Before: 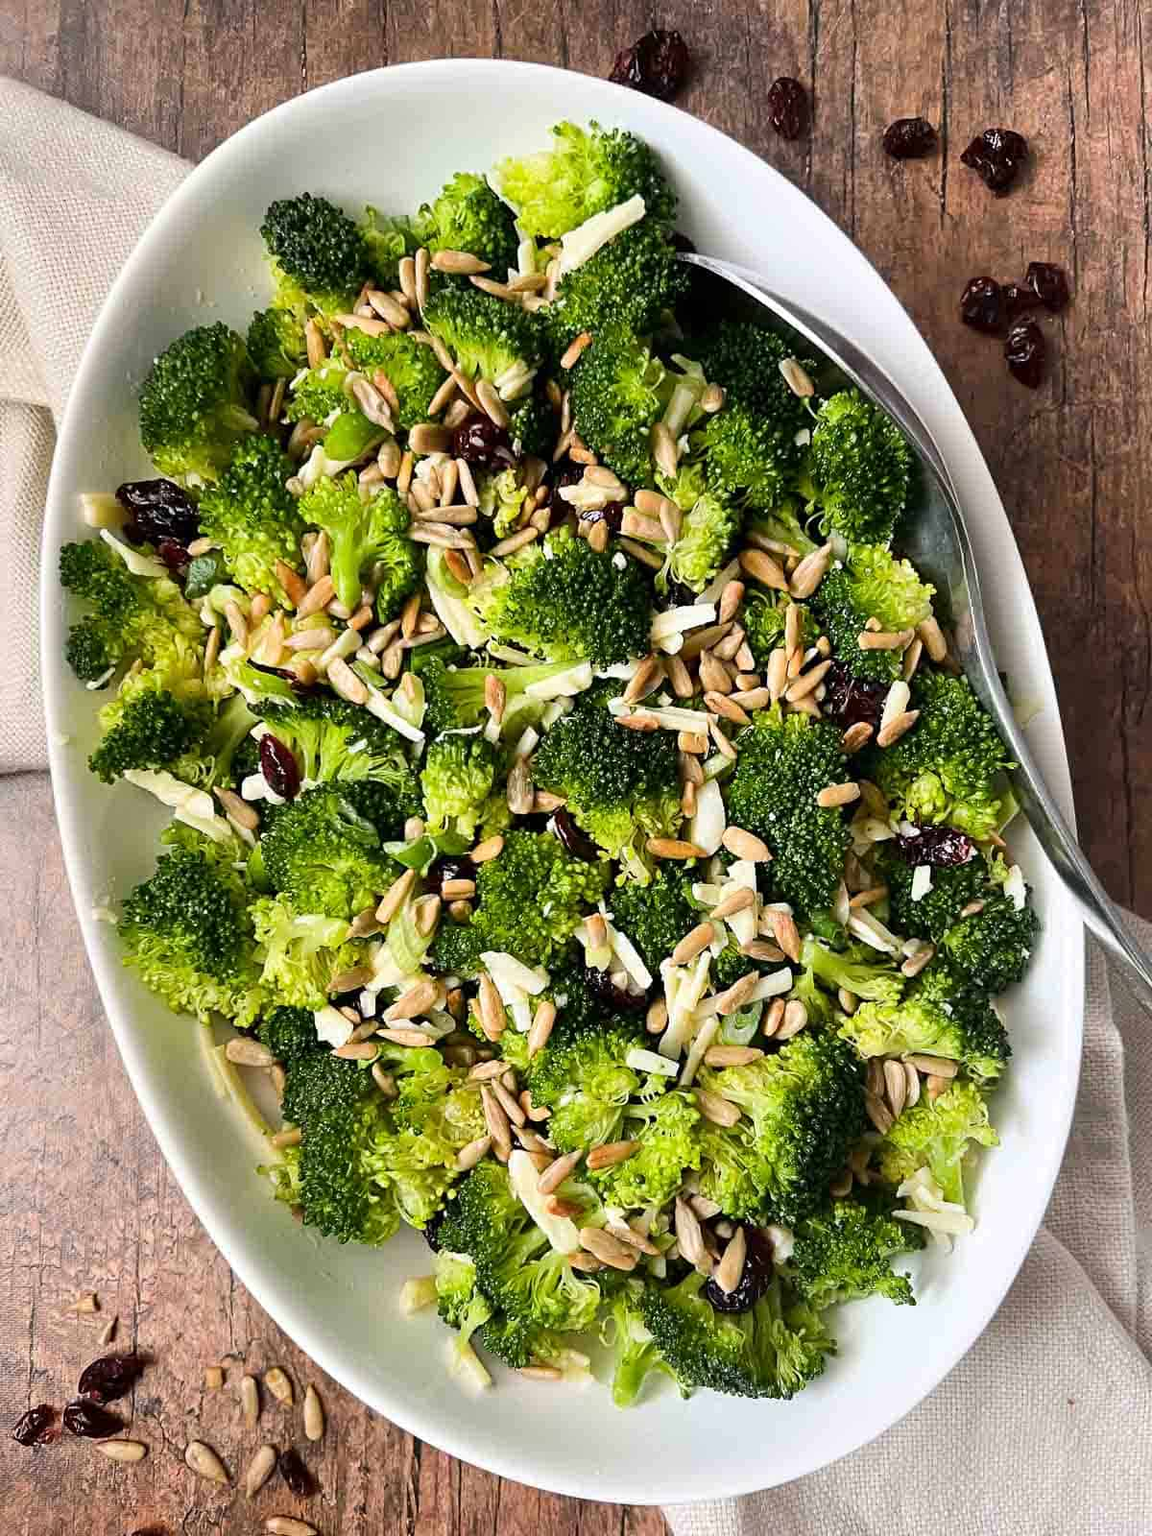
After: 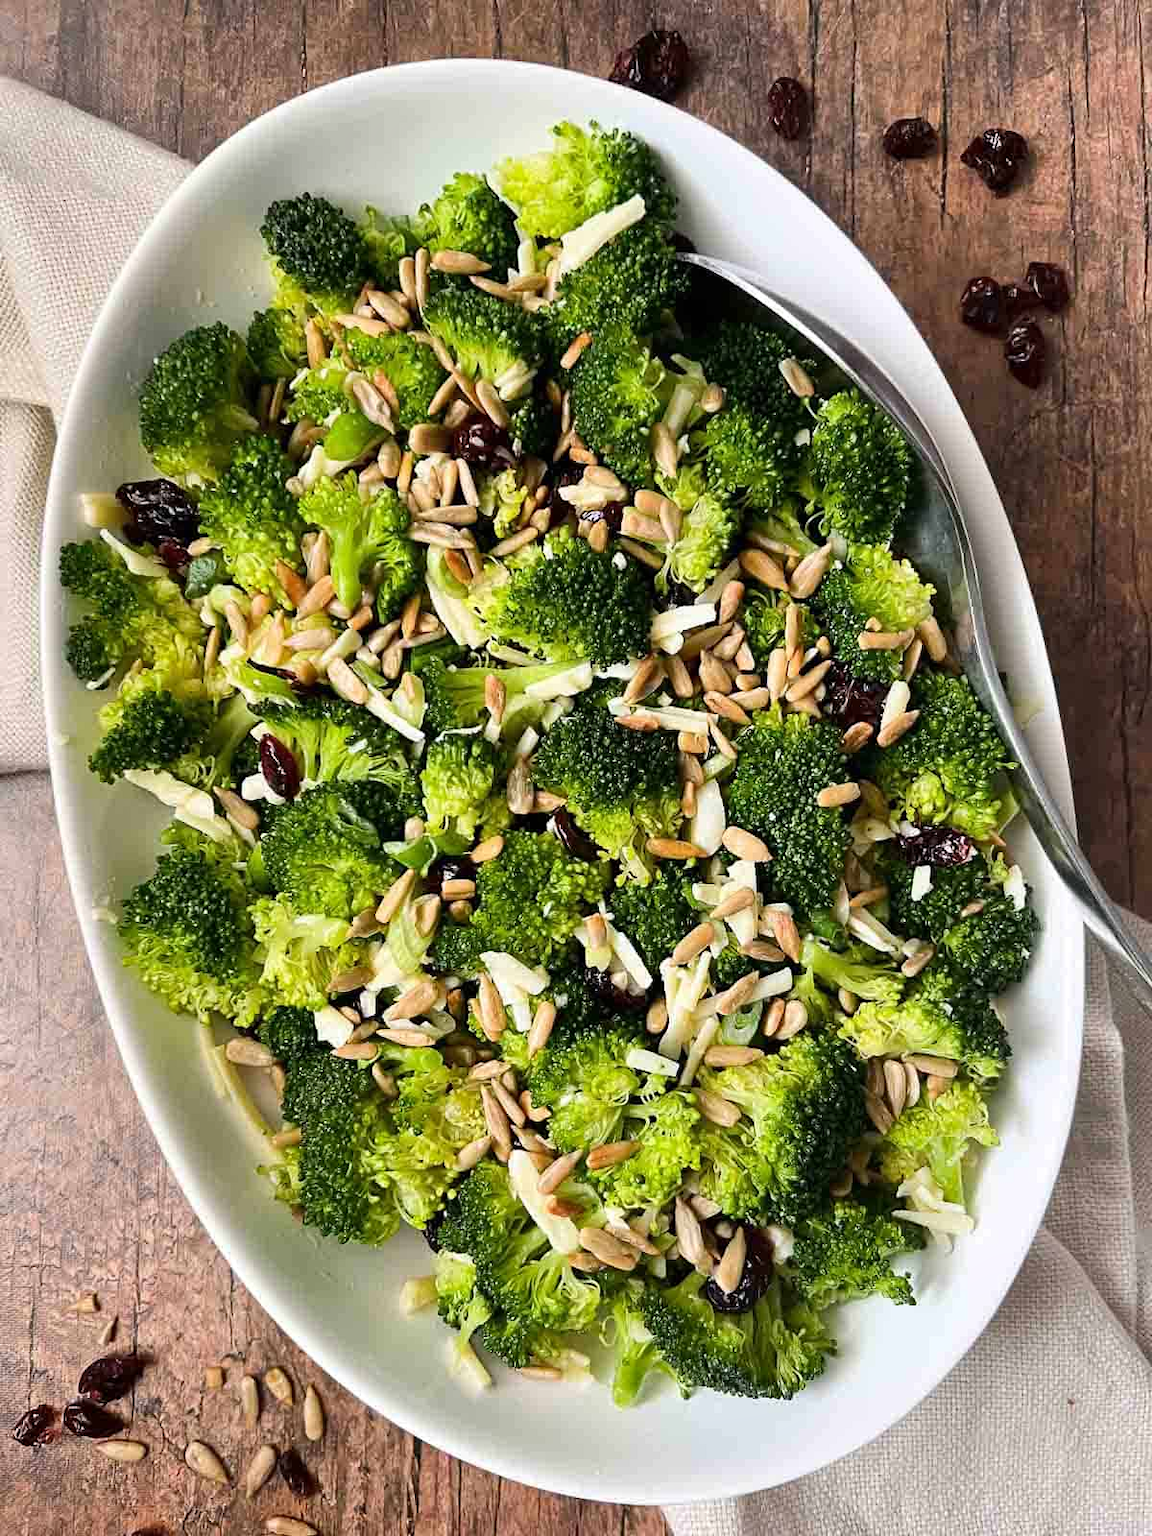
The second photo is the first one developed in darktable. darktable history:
shadows and highlights: shadows 29.8, highlights -30.35, low approximation 0.01, soften with gaussian
